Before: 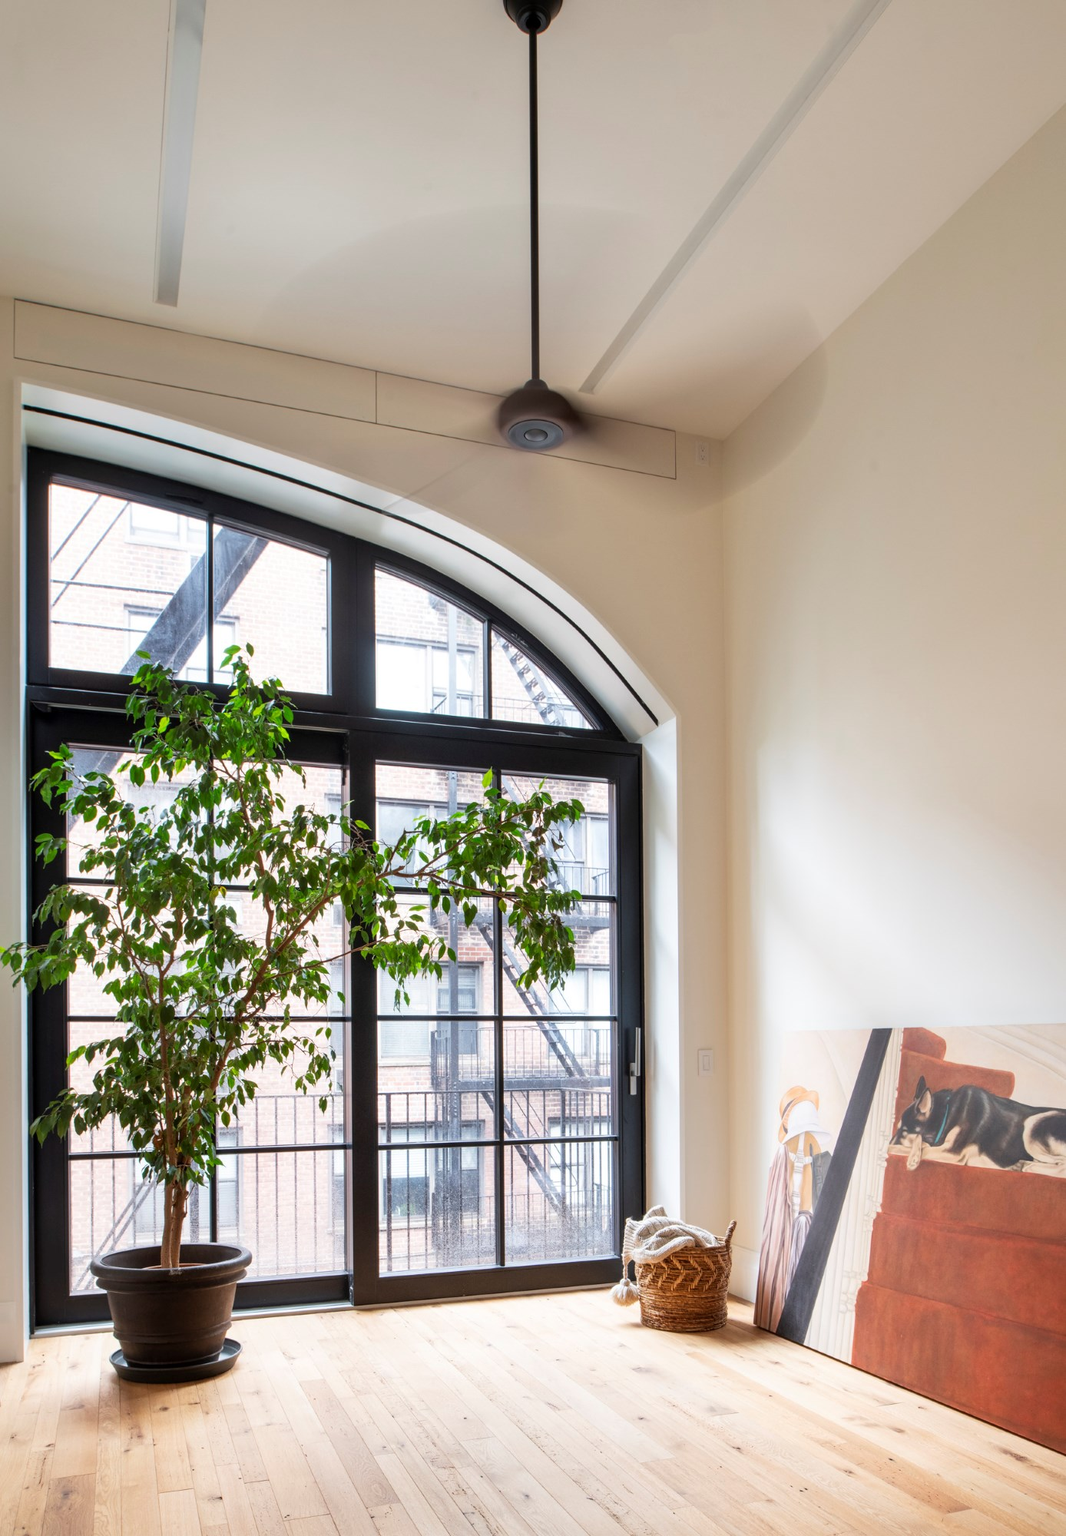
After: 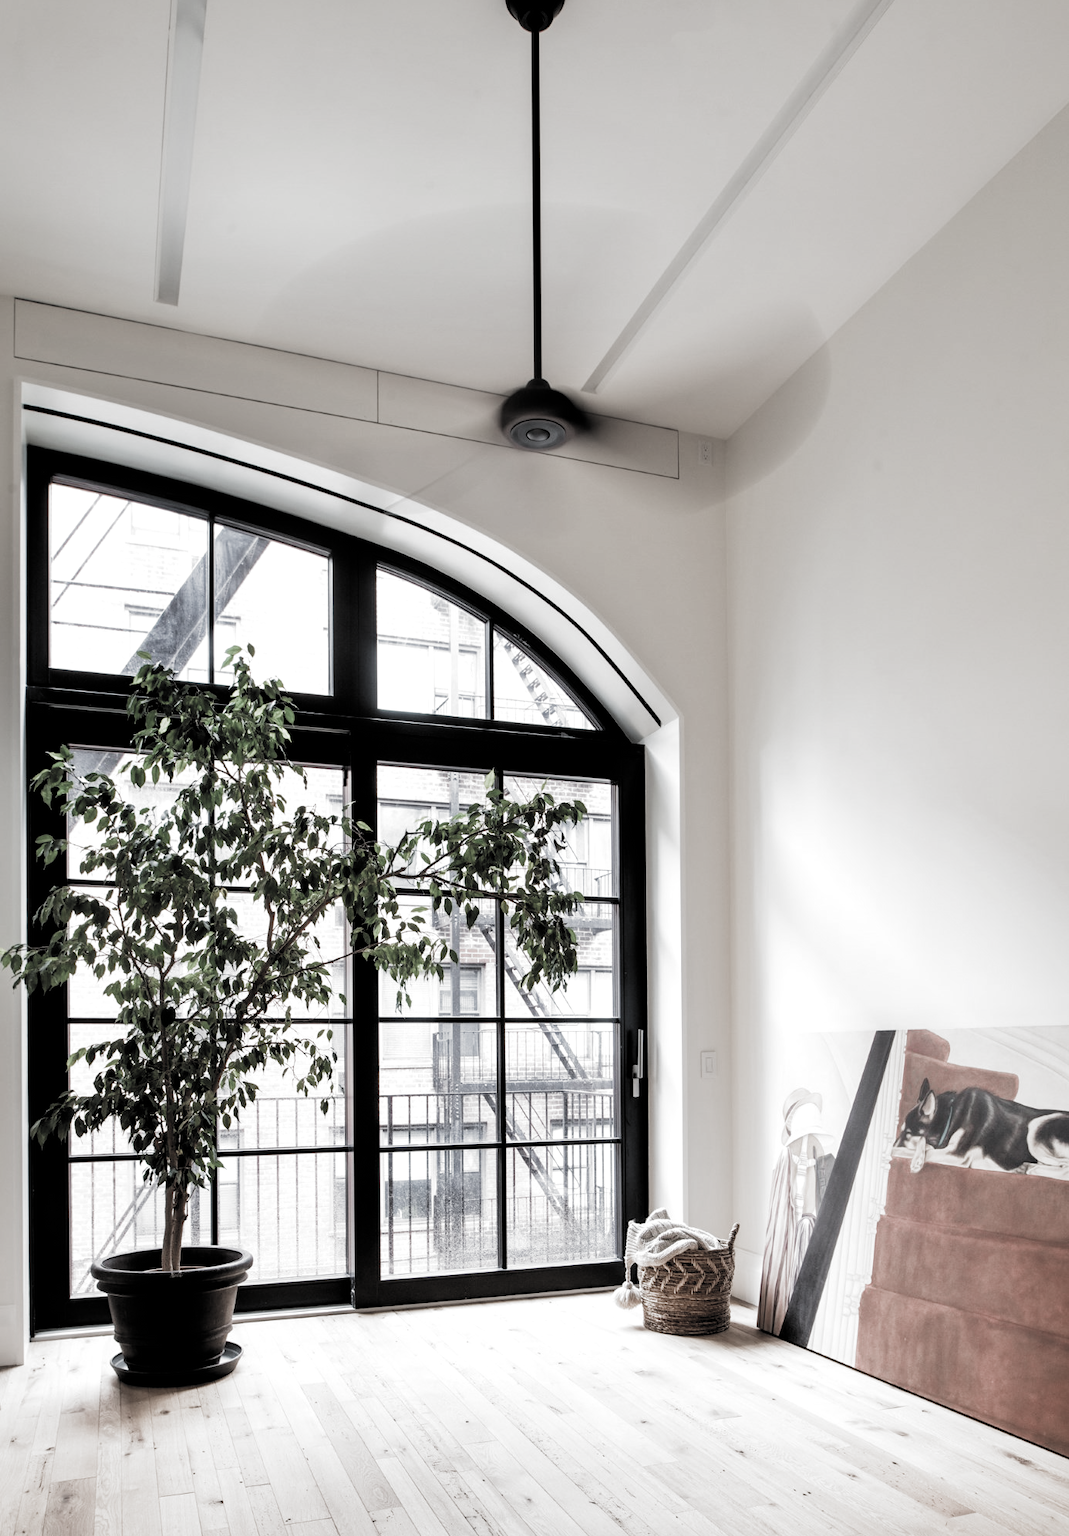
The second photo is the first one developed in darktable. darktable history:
crop: top 0.182%, bottom 0.17%
filmic rgb: black relative exposure -3.59 EV, white relative exposure 2.29 EV, threshold 3.06 EV, hardness 3.4, color science v5 (2021), iterations of high-quality reconstruction 0, contrast in shadows safe, contrast in highlights safe, enable highlight reconstruction true
color zones: curves: ch1 [(0, 0.34) (0.143, 0.164) (0.286, 0.152) (0.429, 0.176) (0.571, 0.173) (0.714, 0.188) (0.857, 0.199) (1, 0.34)]
